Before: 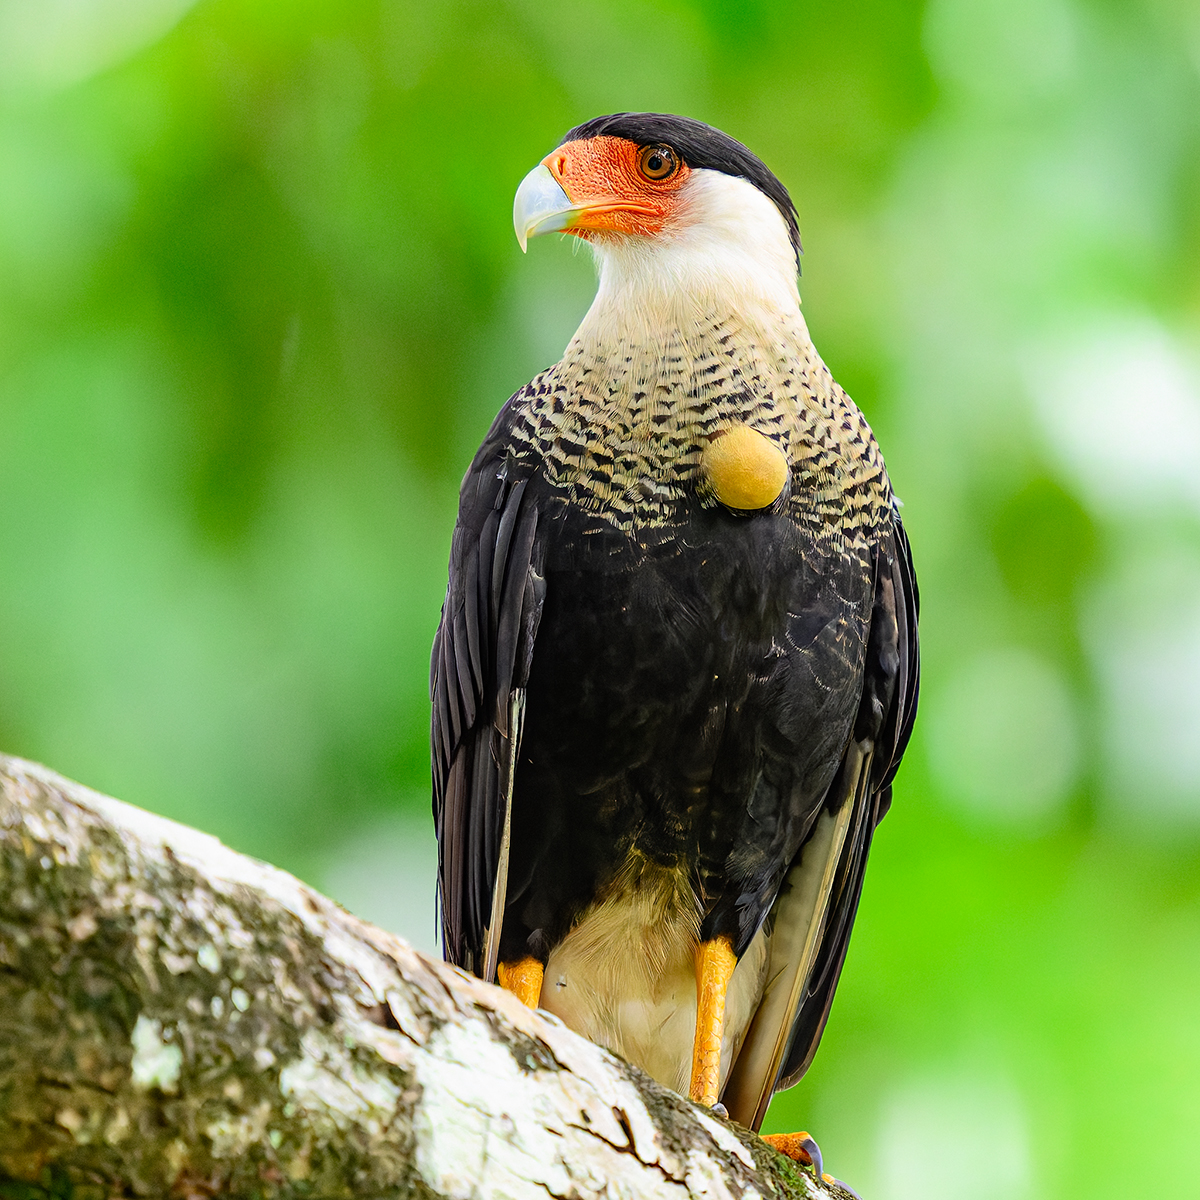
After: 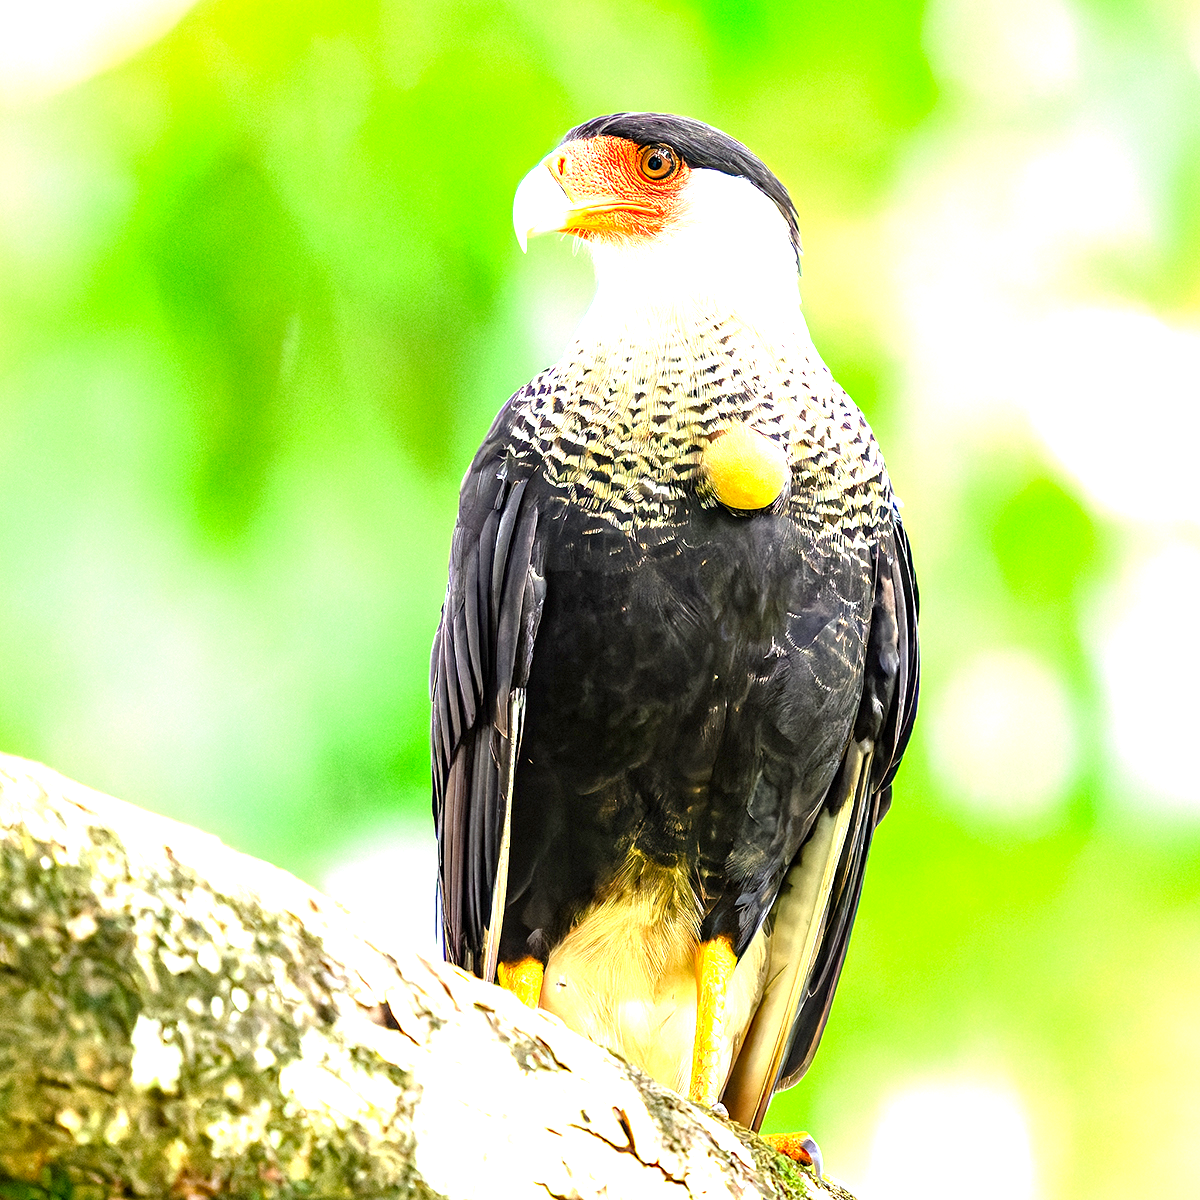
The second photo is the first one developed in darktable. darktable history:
exposure: black level correction 0.001, exposure 1.727 EV, compensate highlight preservation false
